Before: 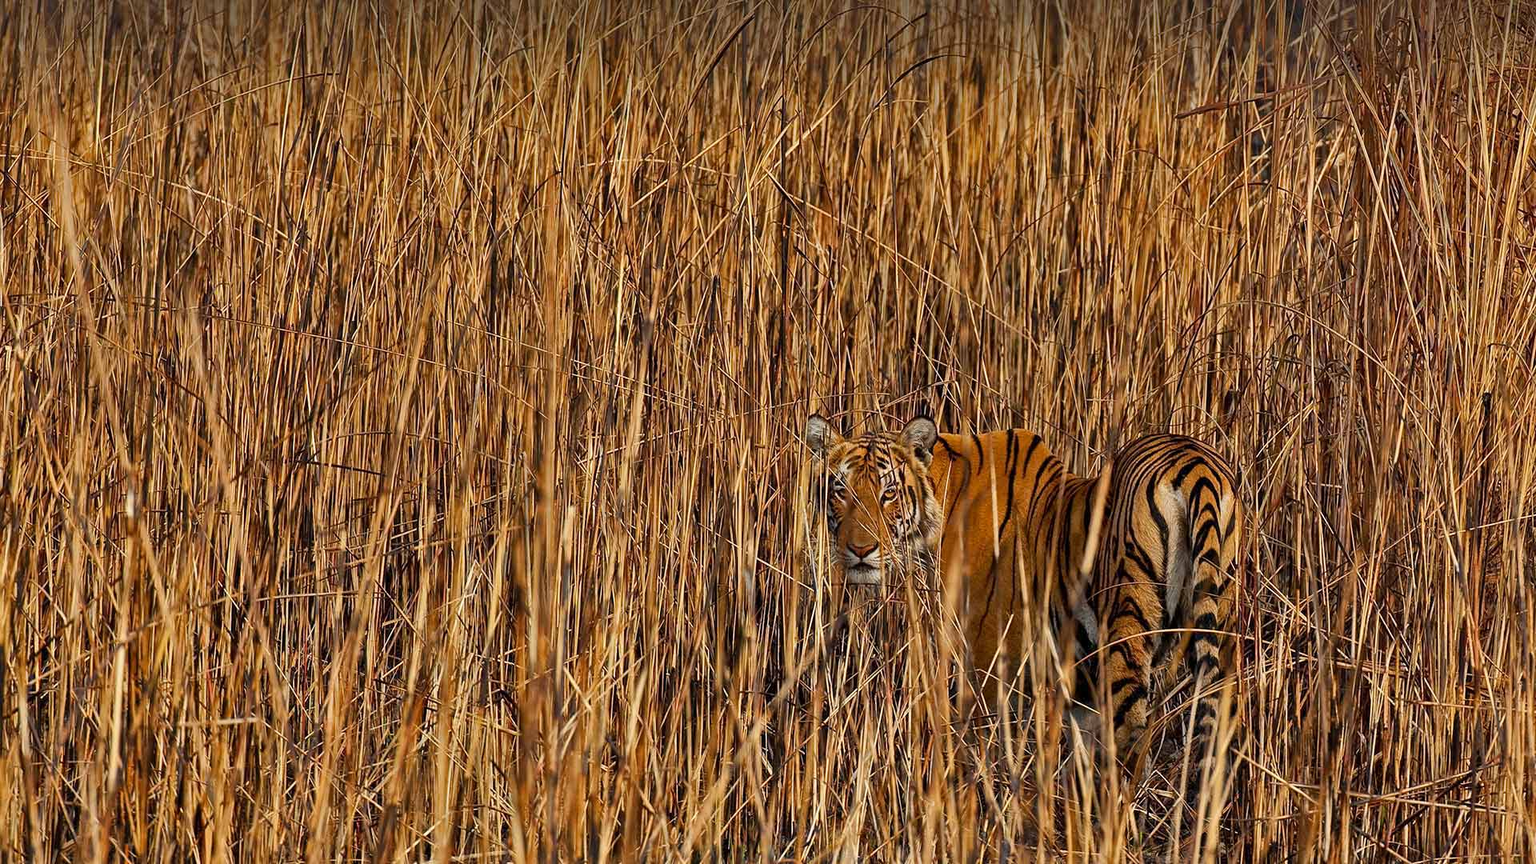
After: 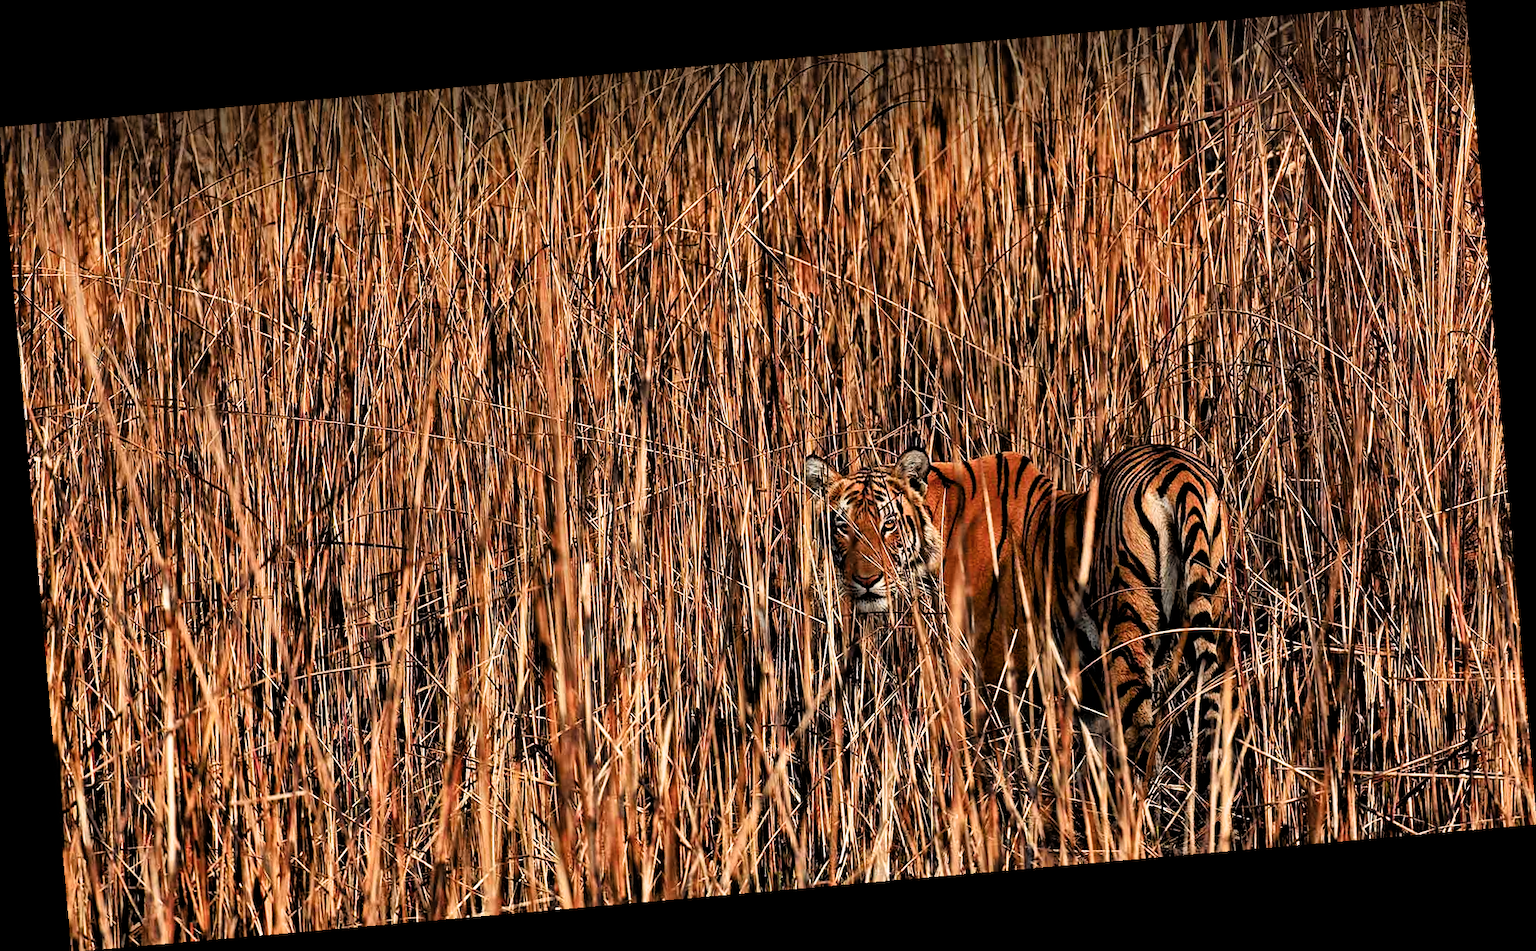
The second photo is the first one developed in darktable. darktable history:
rotate and perspective: rotation -4.98°, automatic cropping off
color zones: curves: ch1 [(0.239, 0.552) (0.75, 0.5)]; ch2 [(0.25, 0.462) (0.749, 0.457)], mix 25.94%
filmic rgb: black relative exposure -3.63 EV, white relative exposure 2.16 EV, hardness 3.62
